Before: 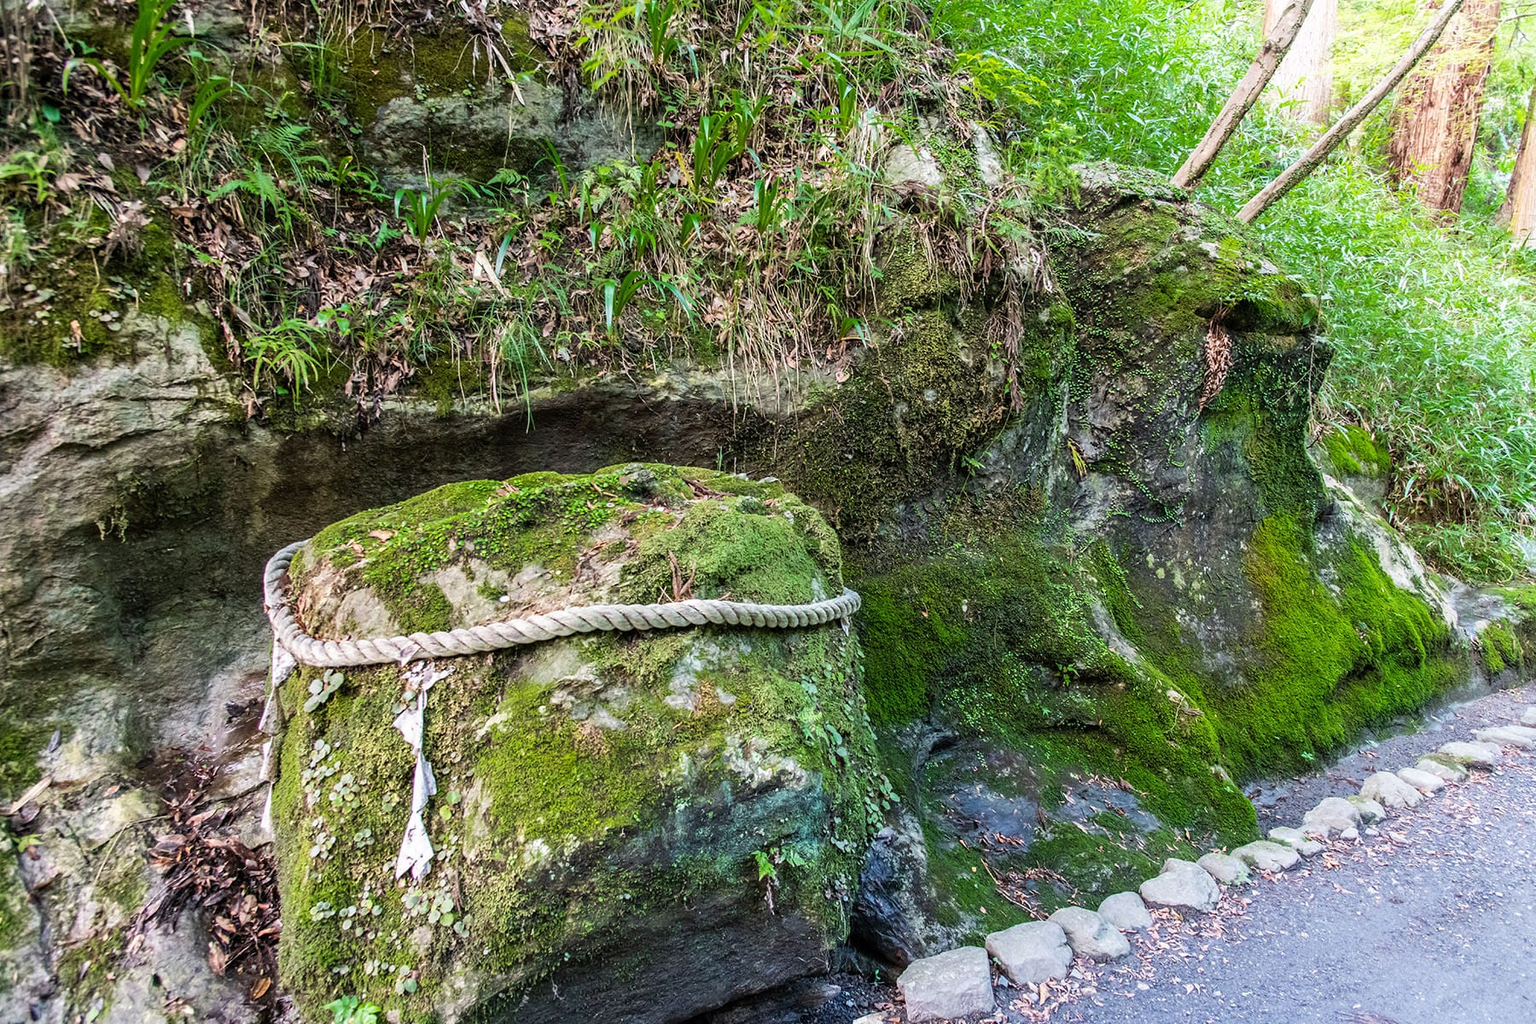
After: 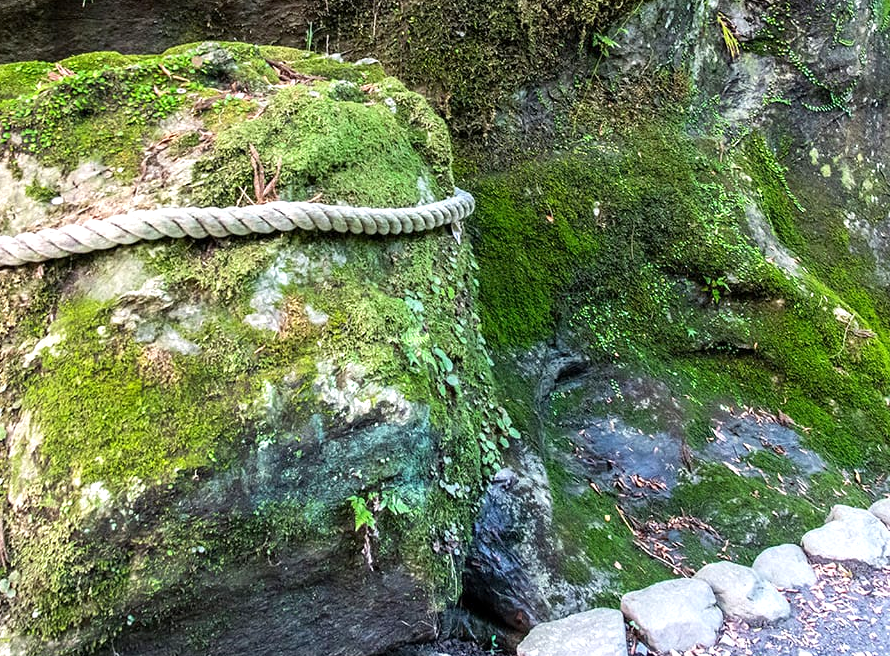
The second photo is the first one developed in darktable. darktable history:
crop: left 29.672%, top 41.786%, right 20.851%, bottom 3.487%
exposure: black level correction 0.001, exposure 0.5 EV, compensate exposure bias true, compensate highlight preservation false
